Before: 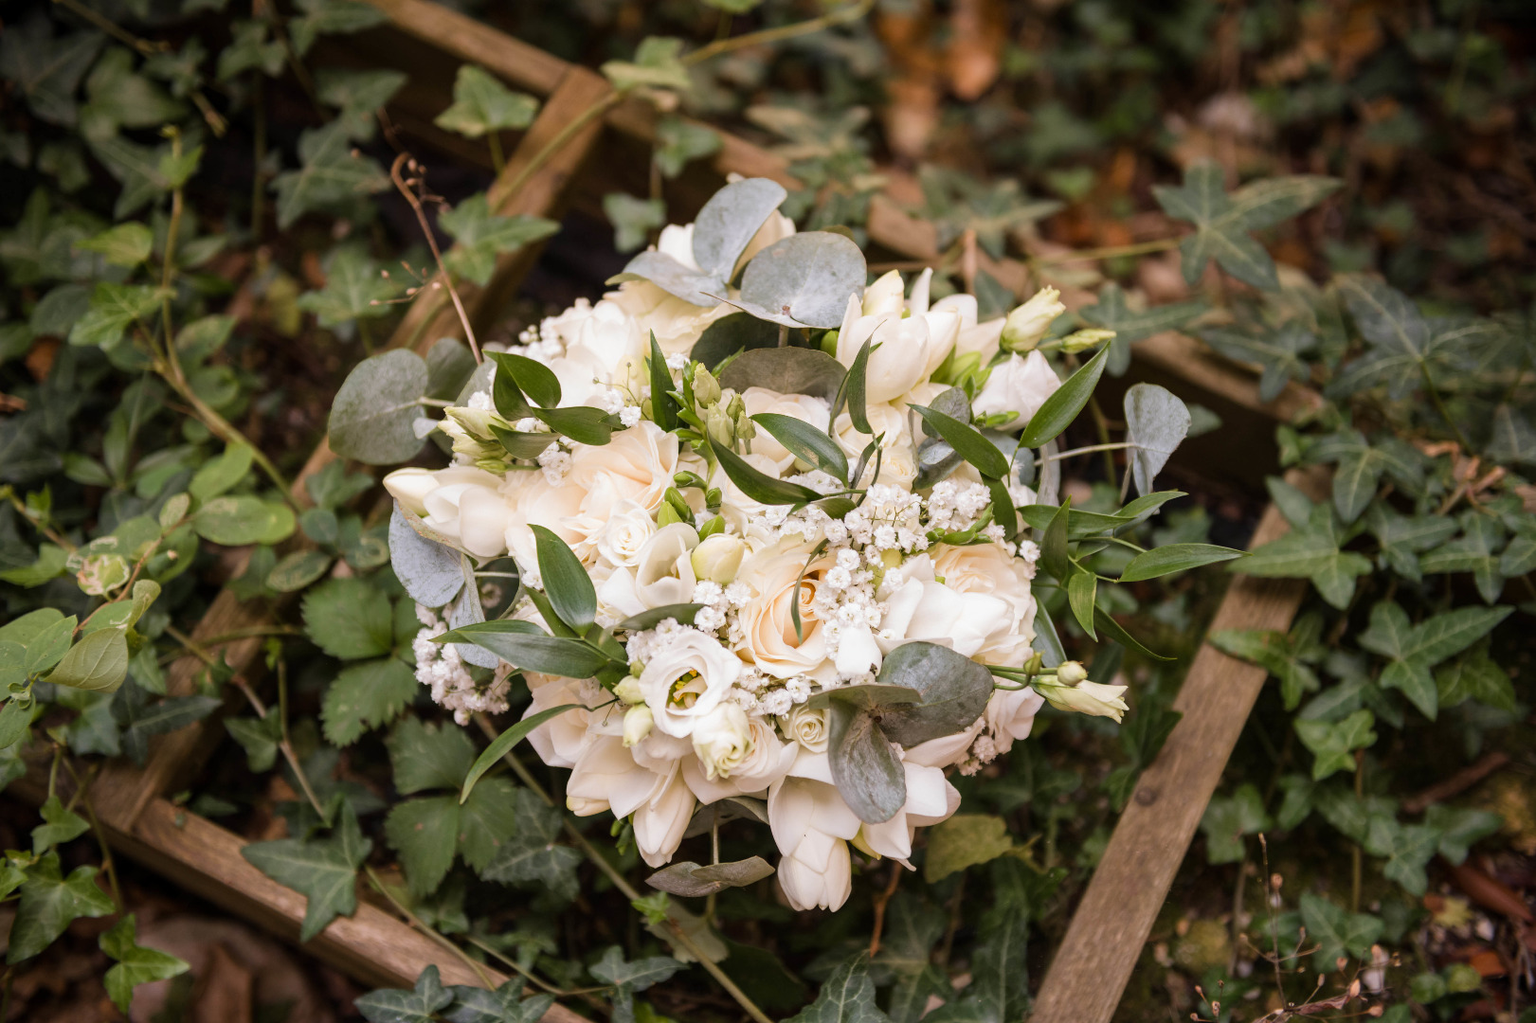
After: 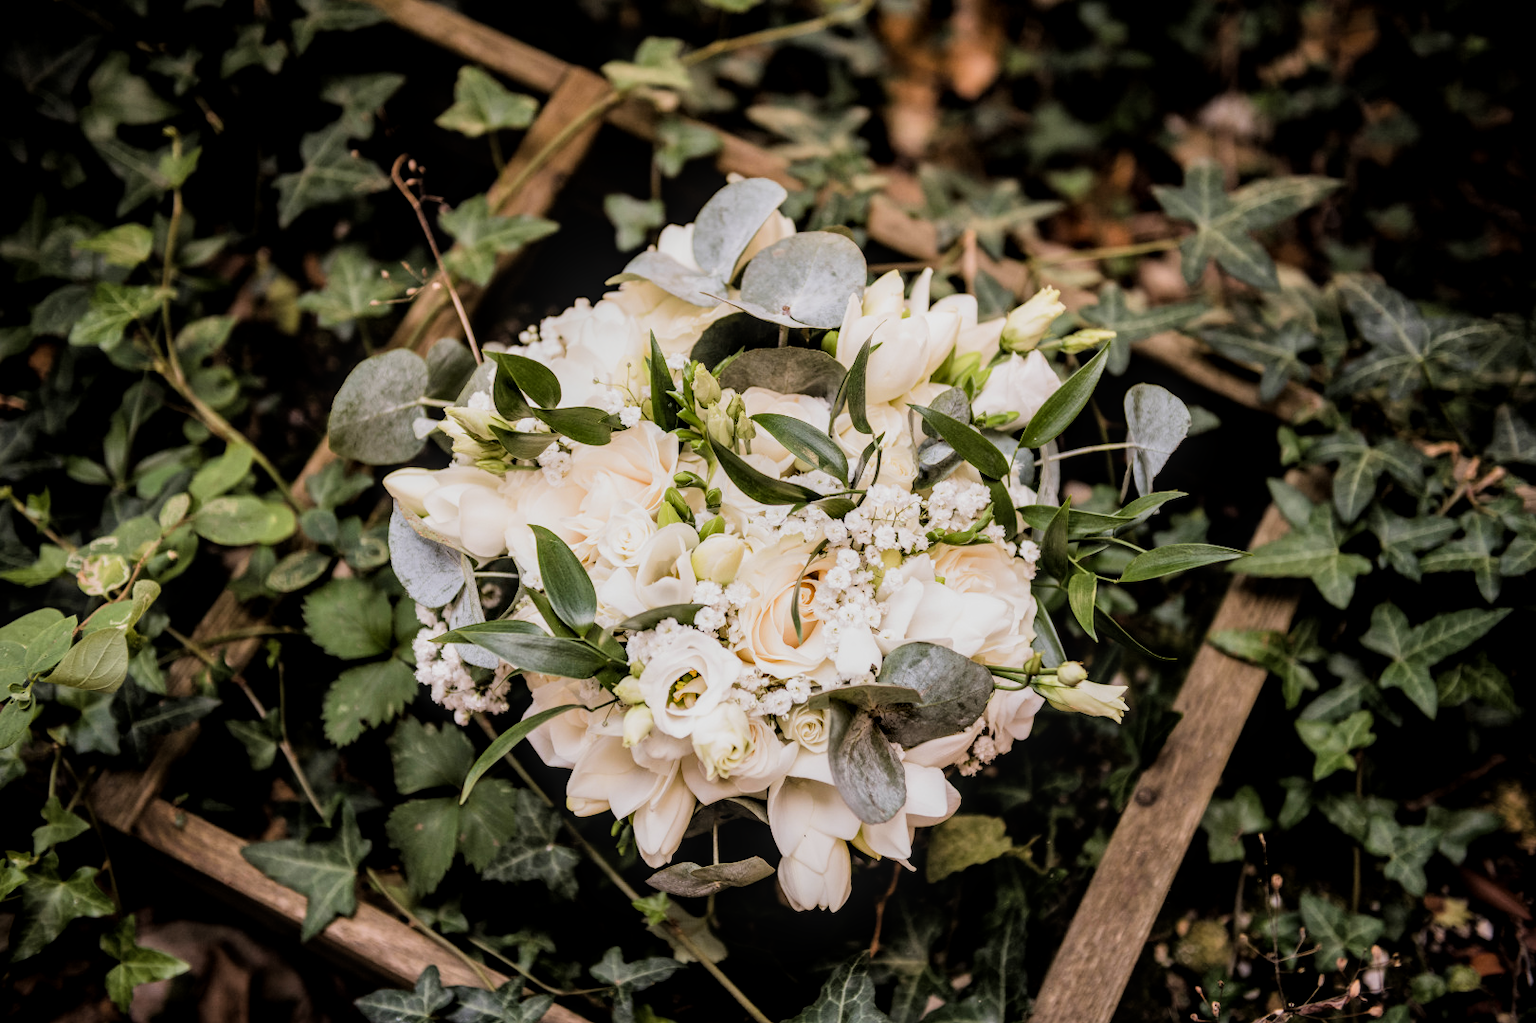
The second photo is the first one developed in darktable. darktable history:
filmic rgb: black relative exposure -5 EV, hardness 2.88, contrast 1.4, highlights saturation mix -20%
local contrast: on, module defaults
